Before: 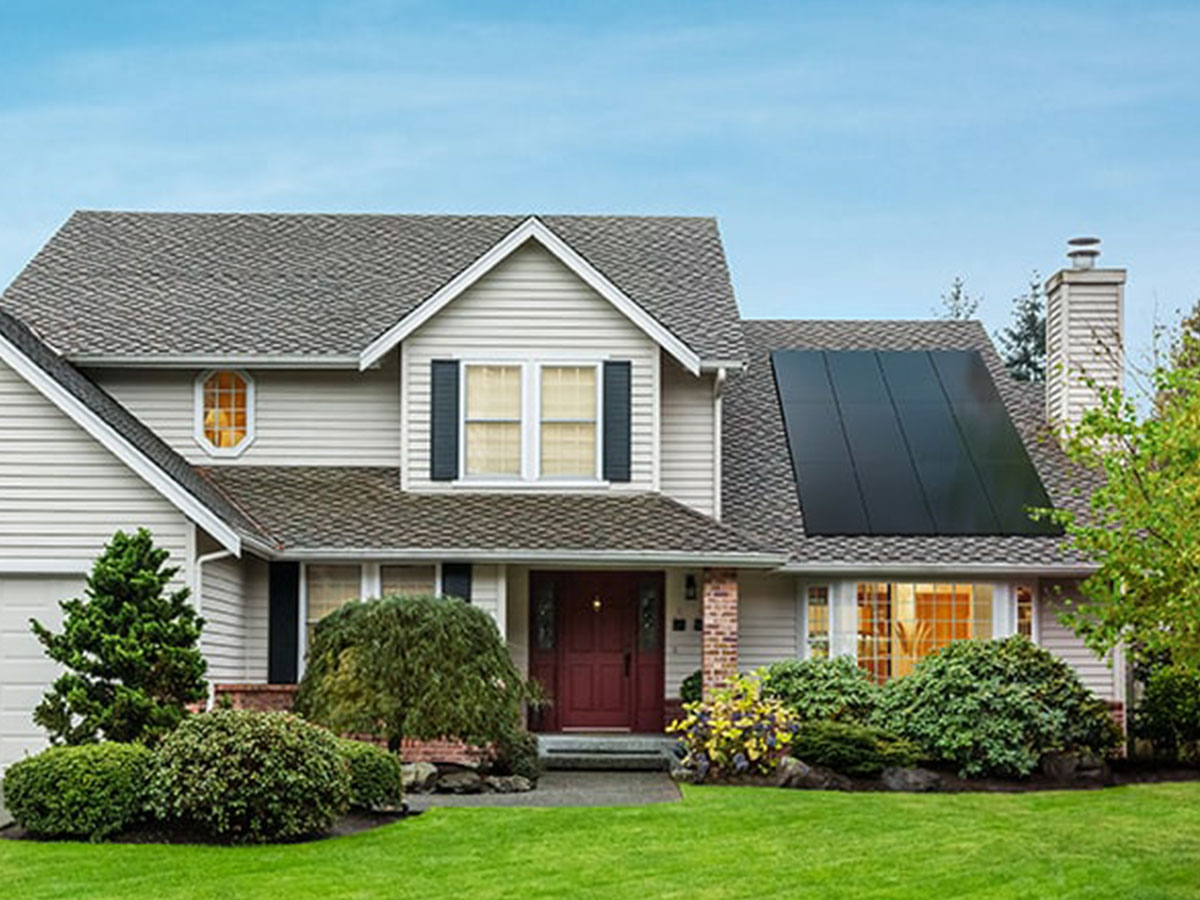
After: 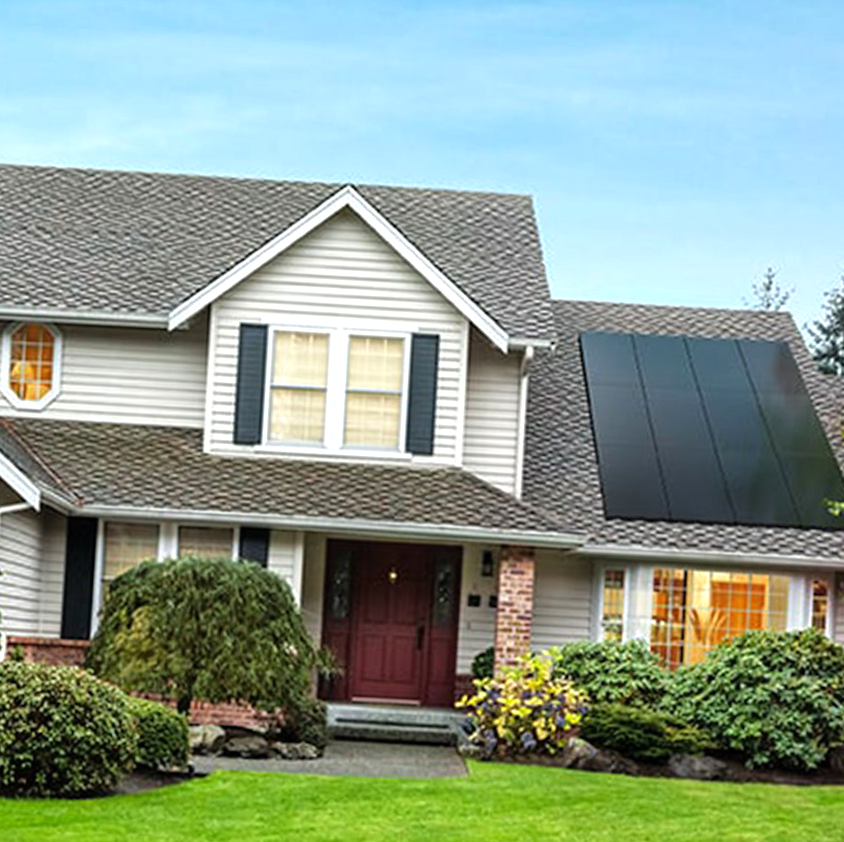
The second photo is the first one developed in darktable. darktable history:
shadows and highlights: shadows 25.13, highlights -24.88, shadows color adjustment 98%, highlights color adjustment 58.21%
crop and rotate: angle -2.95°, left 14.071%, top 0.03%, right 10.801%, bottom 0.023%
tone equalizer: -8 EV -0.385 EV, -7 EV -0.359 EV, -6 EV -0.315 EV, -5 EV -0.245 EV, -3 EV 0.243 EV, -2 EV 0.351 EV, -1 EV 0.4 EV, +0 EV 0.434 EV
